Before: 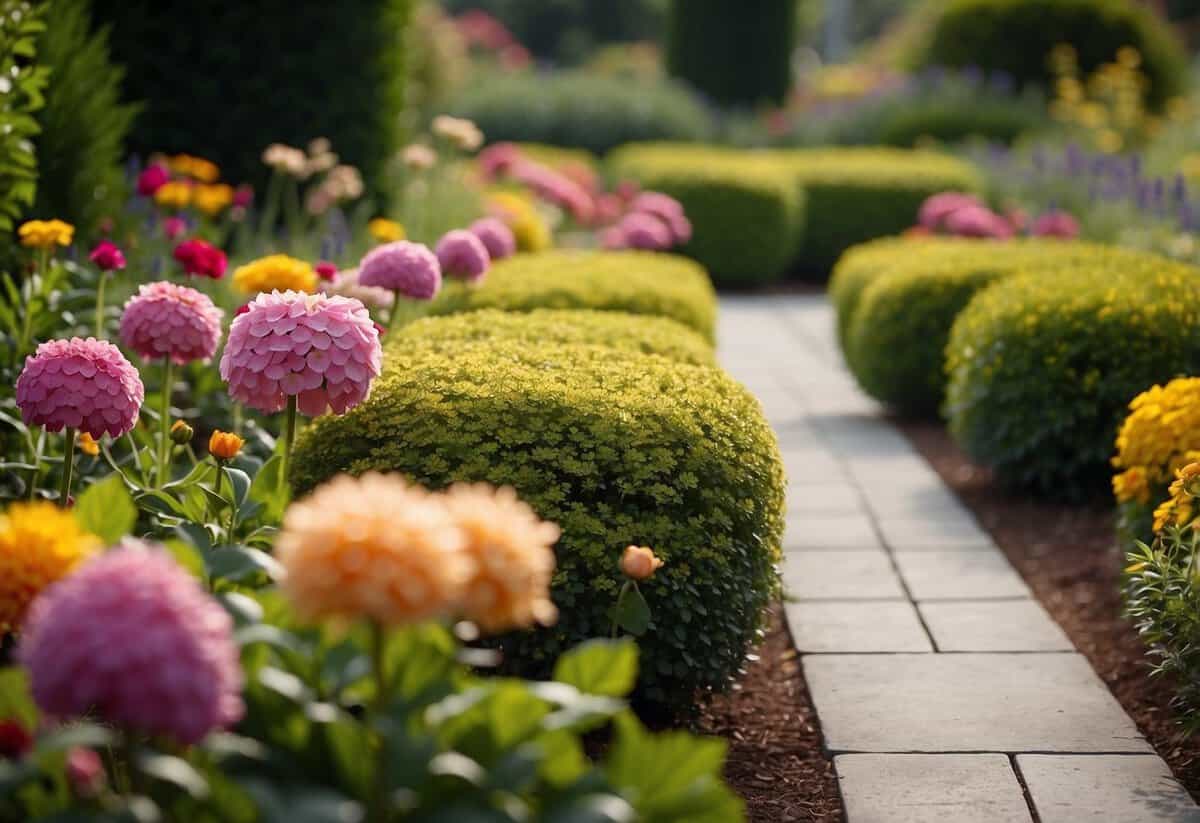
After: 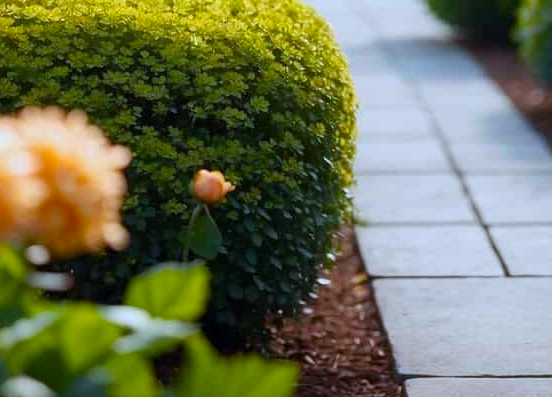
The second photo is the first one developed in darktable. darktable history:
color balance rgb: shadows lift › luminance -9.376%, perceptual saturation grading › global saturation 31.284%, perceptual brilliance grading › global brilliance 2.574%, perceptual brilliance grading › highlights -3.158%, perceptual brilliance grading › shadows 3.038%, global vibrance 20%
crop: left 35.816%, top 45.796%, right 18.166%, bottom 5.883%
color calibration: illuminant as shot in camera, x 0.379, y 0.381, temperature 4103.13 K
